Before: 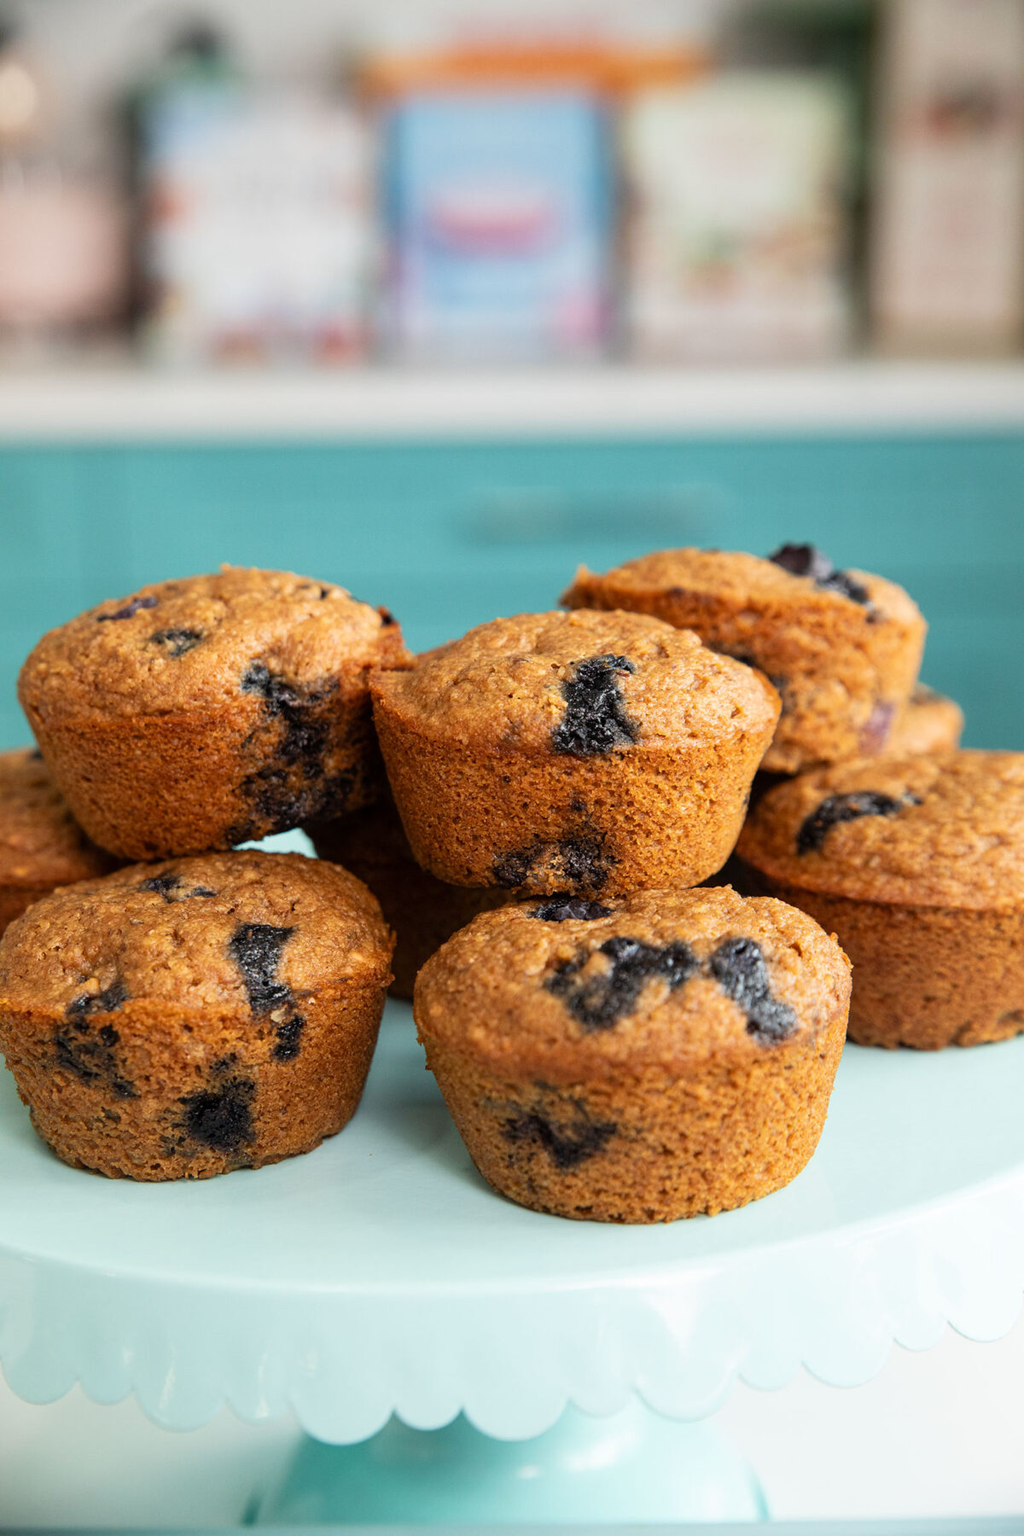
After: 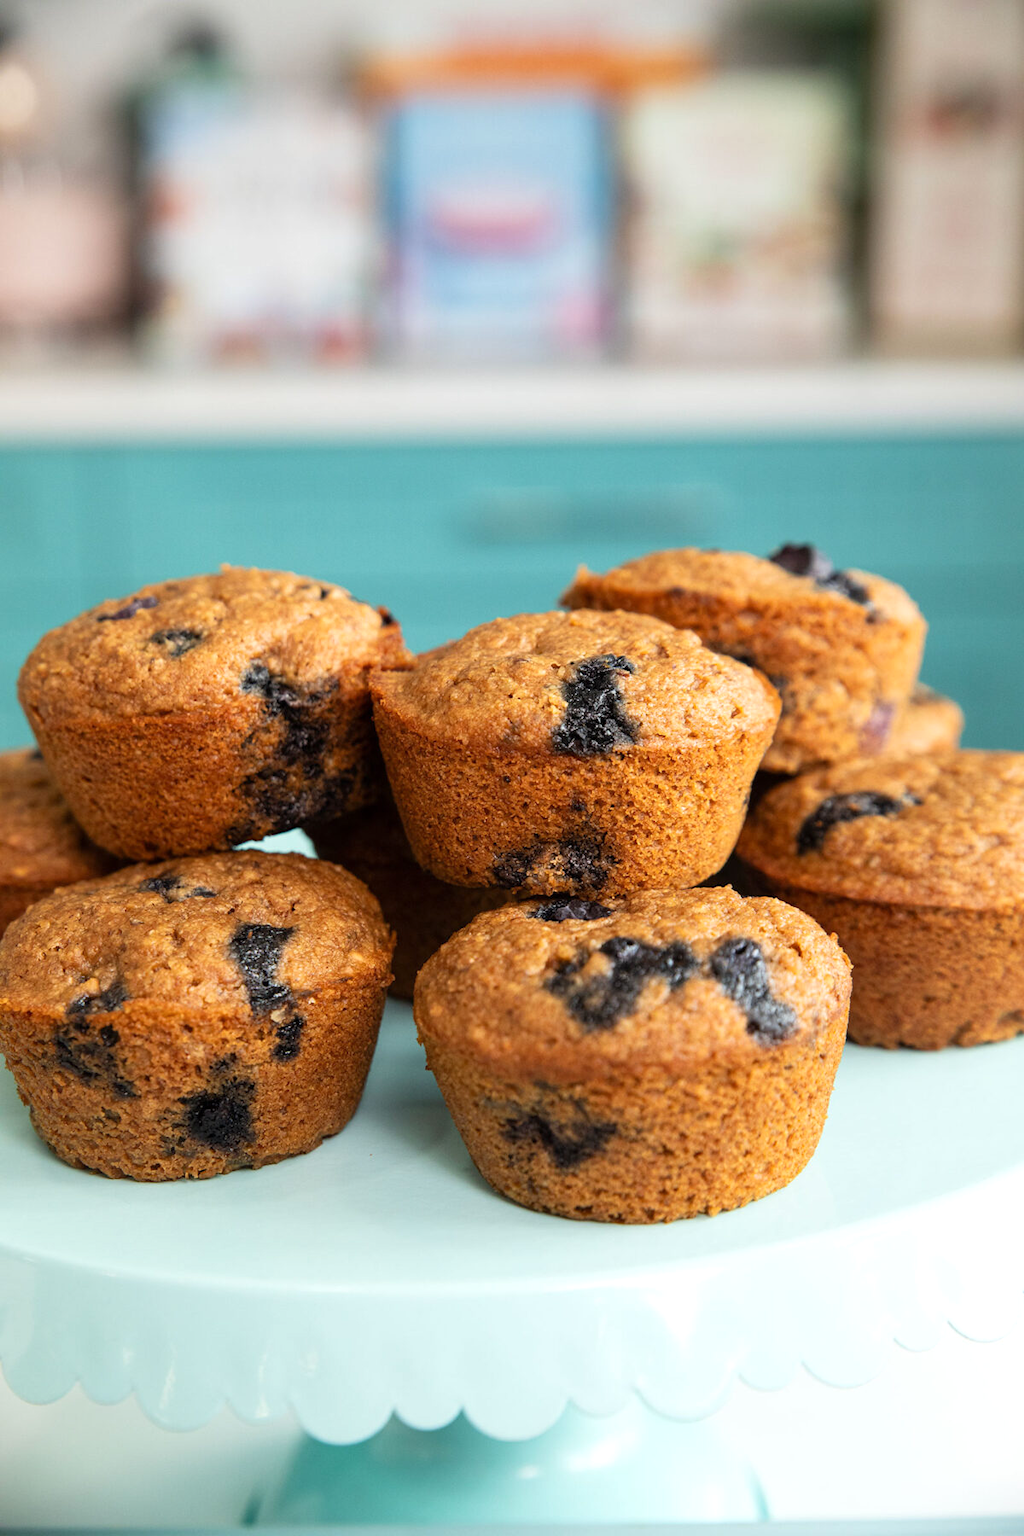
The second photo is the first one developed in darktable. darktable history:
exposure: exposure 0.134 EV, compensate highlight preservation false
